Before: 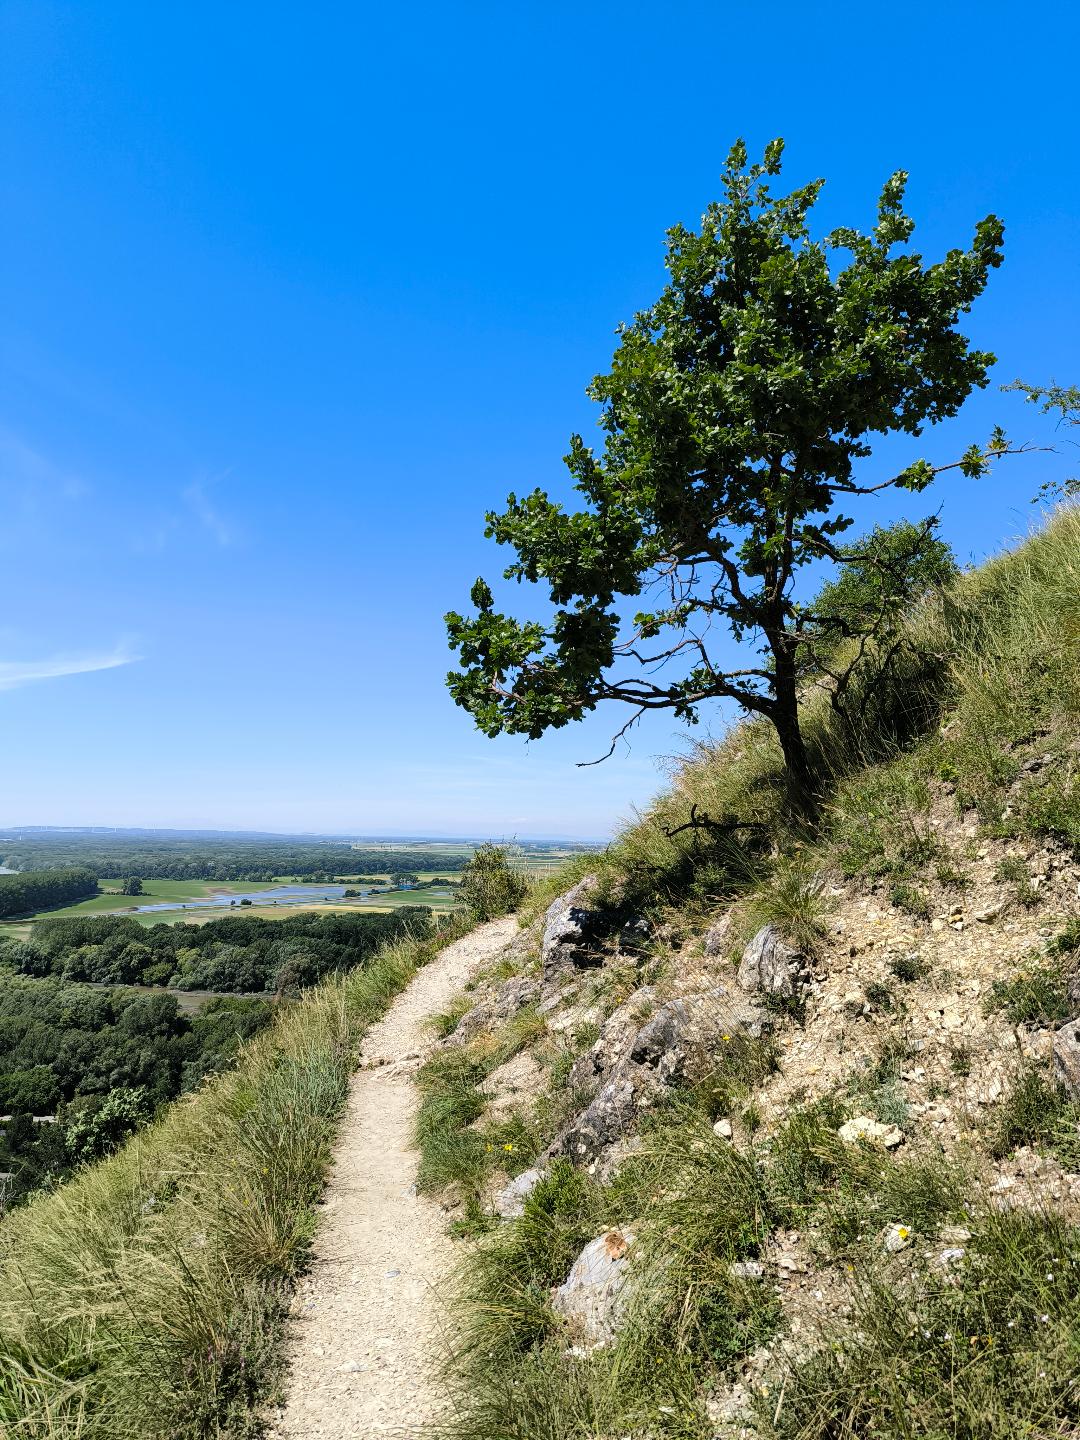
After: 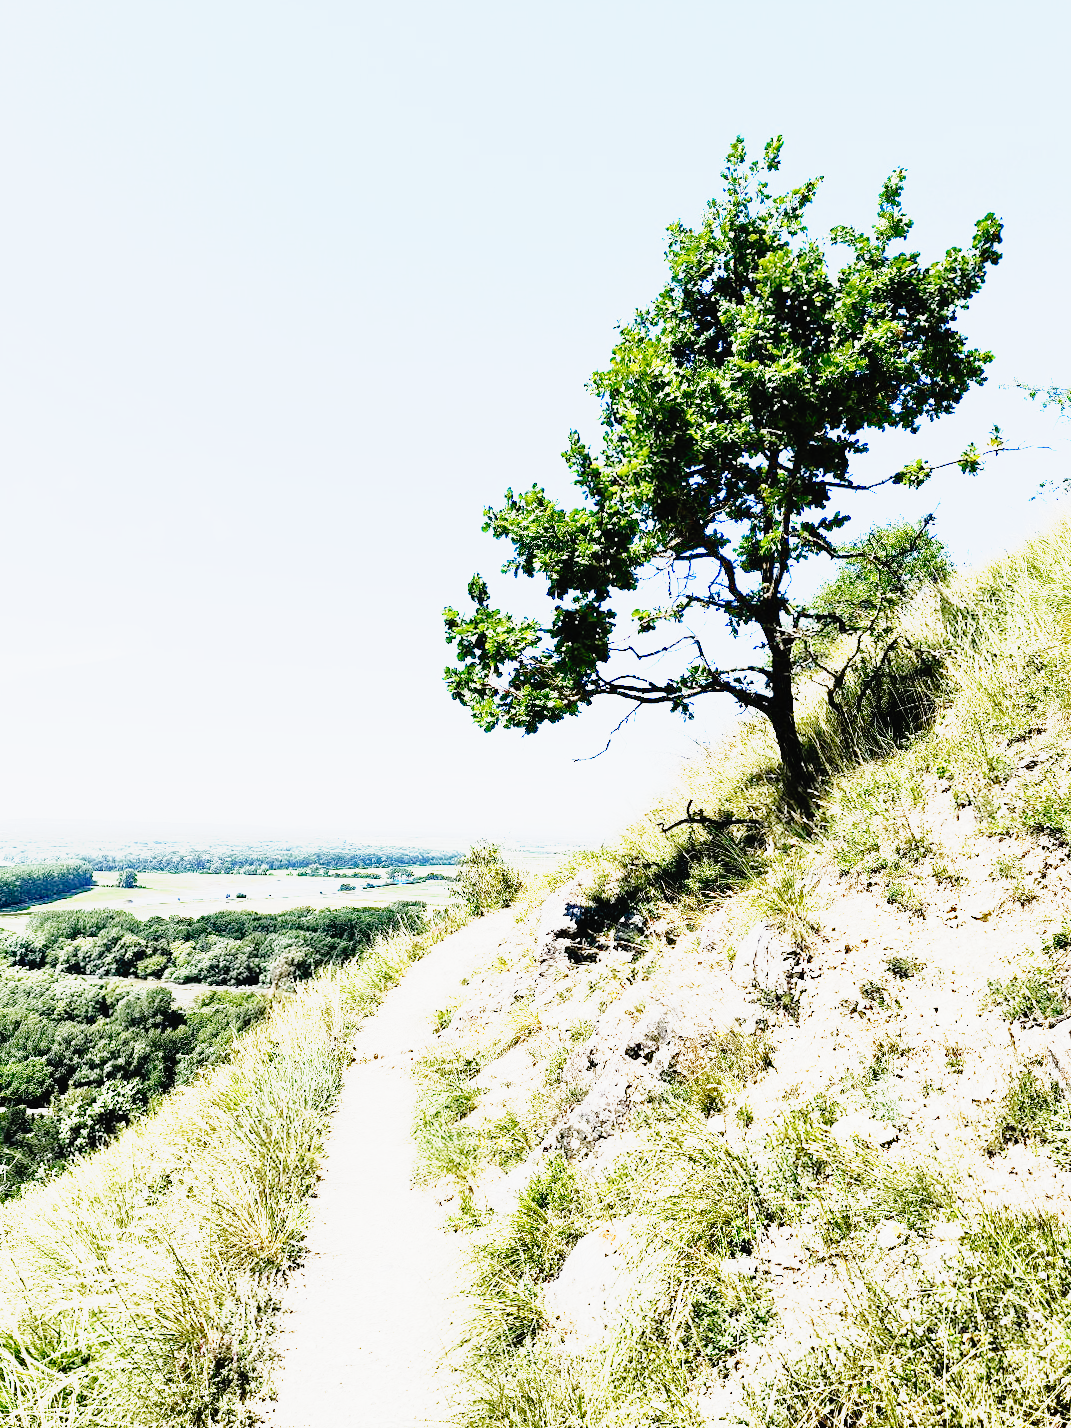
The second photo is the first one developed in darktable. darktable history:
crop and rotate: angle -0.332°
base curve: curves: ch0 [(0, 0) (0.007, 0.004) (0.027, 0.03) (0.046, 0.07) (0.207, 0.54) (0.442, 0.872) (0.673, 0.972) (1, 1)], preserve colors none
tone curve: curves: ch0 [(0, 0.013) (0.181, 0.074) (0.337, 0.304) (0.498, 0.485) (0.78, 0.742) (0.993, 0.954)]; ch1 [(0, 0) (0.294, 0.184) (0.359, 0.34) (0.362, 0.35) (0.43, 0.41) (0.469, 0.463) (0.495, 0.502) (0.54, 0.563) (0.612, 0.641) (1, 1)]; ch2 [(0, 0) (0.44, 0.437) (0.495, 0.502) (0.524, 0.534) (0.557, 0.56) (0.634, 0.654) (0.728, 0.722) (1, 1)], preserve colors none
tone equalizer: -8 EV 0.001 EV, -7 EV -0.002 EV, -6 EV 0.001 EV, -5 EV -0.062 EV, -4 EV -0.104 EV, -3 EV -0.16 EV, -2 EV 0.239 EV, -1 EV 0.707 EV, +0 EV 0.514 EV, edges refinement/feathering 500, mask exposure compensation -1.57 EV, preserve details no
exposure: black level correction 0, exposure 1.466 EV, compensate highlight preservation false
